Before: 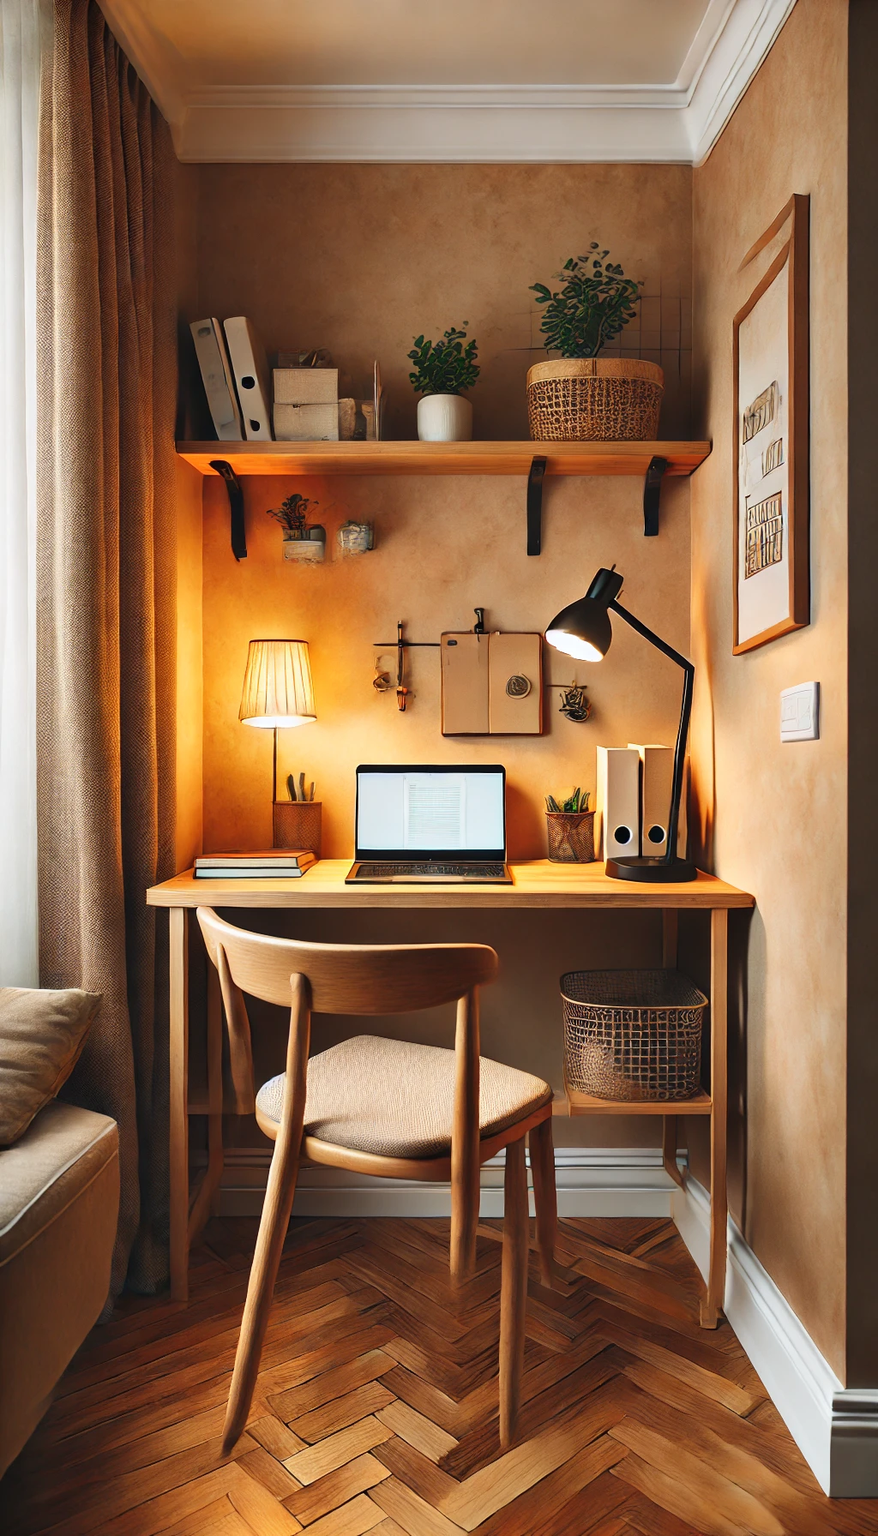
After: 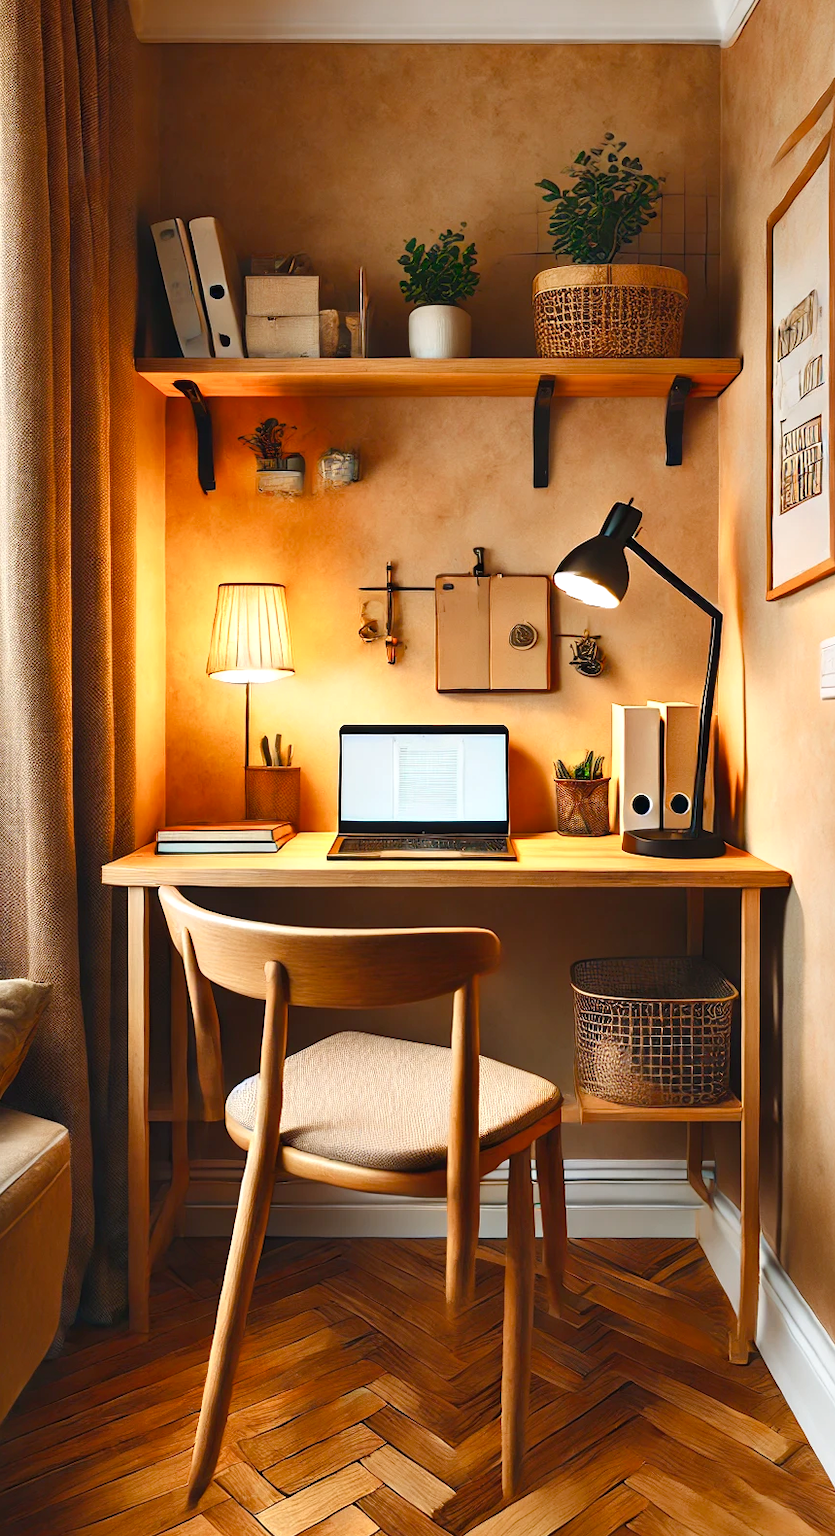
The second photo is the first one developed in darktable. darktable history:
color balance rgb: linear chroma grading › shadows 32%, linear chroma grading › global chroma -2%, linear chroma grading › mid-tones 4%, perceptual saturation grading › global saturation -2%, perceptual saturation grading › highlights -8%, perceptual saturation grading › mid-tones 8%, perceptual saturation grading › shadows 4%, perceptual brilliance grading › highlights 8%, perceptual brilliance grading › mid-tones 4%, perceptual brilliance grading › shadows 2%, global vibrance 16%, saturation formula JzAzBz (2021)
crop: left 6.446%, top 8.188%, right 9.538%, bottom 3.548%
